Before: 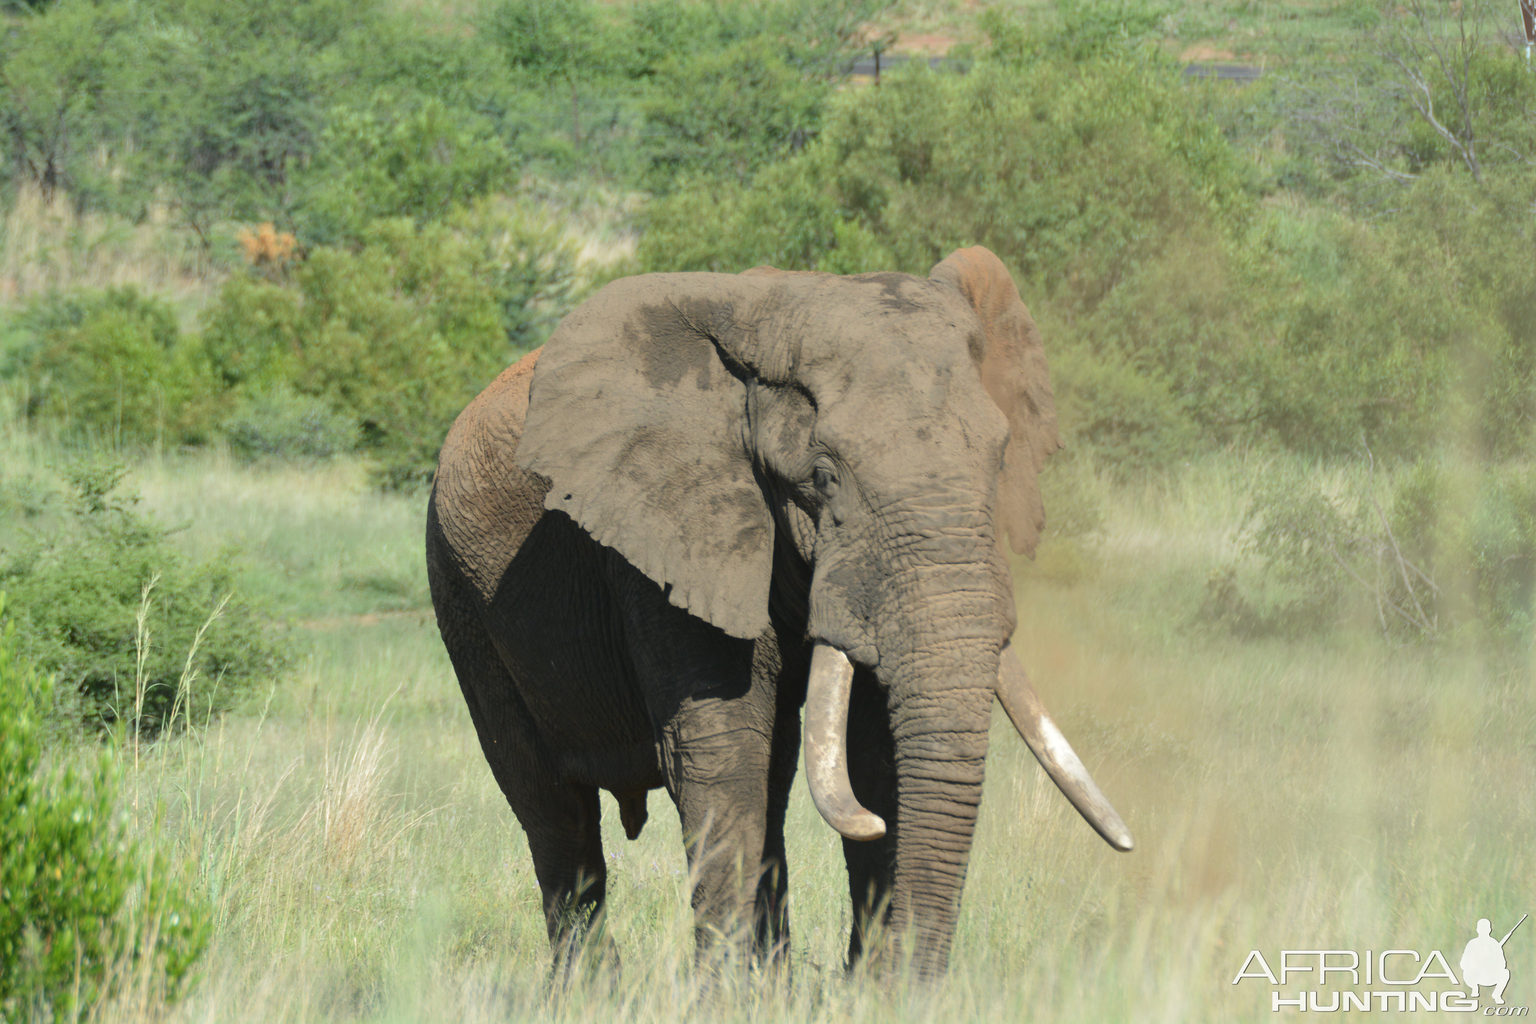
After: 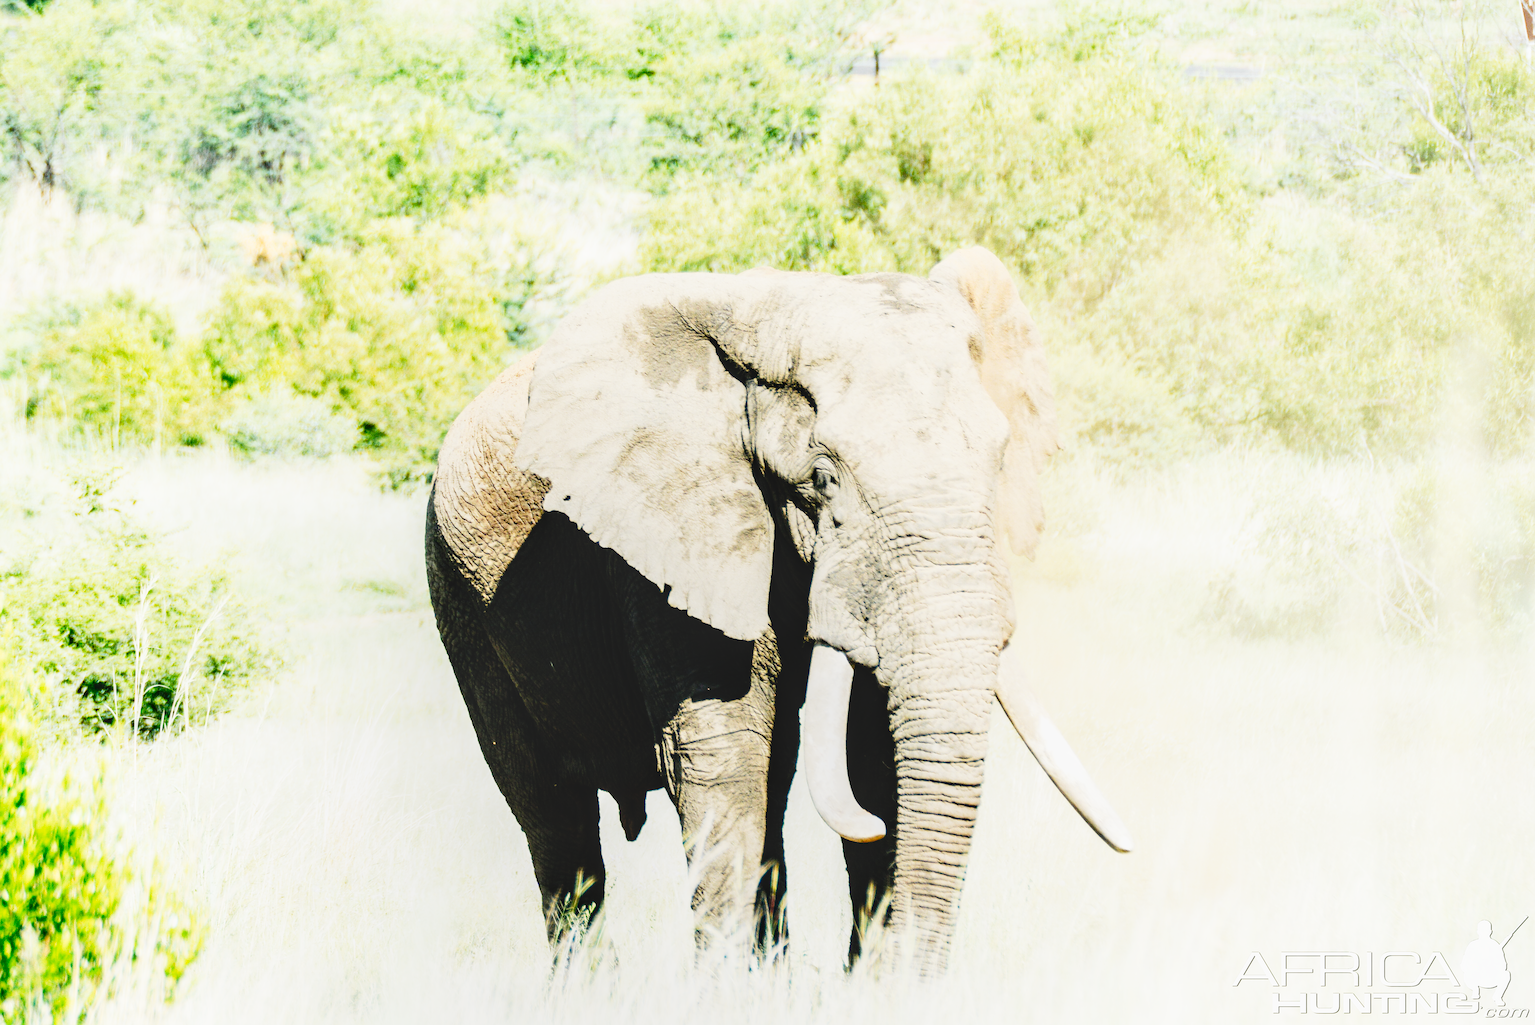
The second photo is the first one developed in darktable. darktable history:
base curve: curves: ch0 [(0, 0.003) (0.001, 0.002) (0.006, 0.004) (0.02, 0.022) (0.048, 0.086) (0.094, 0.234) (0.162, 0.431) (0.258, 0.629) (0.385, 0.8) (0.548, 0.918) (0.751, 0.988) (1, 1)], preserve colors none
sharpen: on, module defaults
tone curve: curves: ch0 [(0, 0.022) (0.177, 0.086) (0.392, 0.438) (0.704, 0.844) (0.858, 0.938) (1, 0.981)]; ch1 [(0, 0) (0.402, 0.36) (0.476, 0.456) (0.498, 0.501) (0.518, 0.521) (0.58, 0.598) (0.619, 0.65) (0.692, 0.737) (1, 1)]; ch2 [(0, 0) (0.415, 0.438) (0.483, 0.499) (0.503, 0.507) (0.526, 0.537) (0.563, 0.624) (0.626, 0.714) (0.699, 0.753) (0.997, 0.858)], preserve colors none
crop: left 0.141%
local contrast: on, module defaults
